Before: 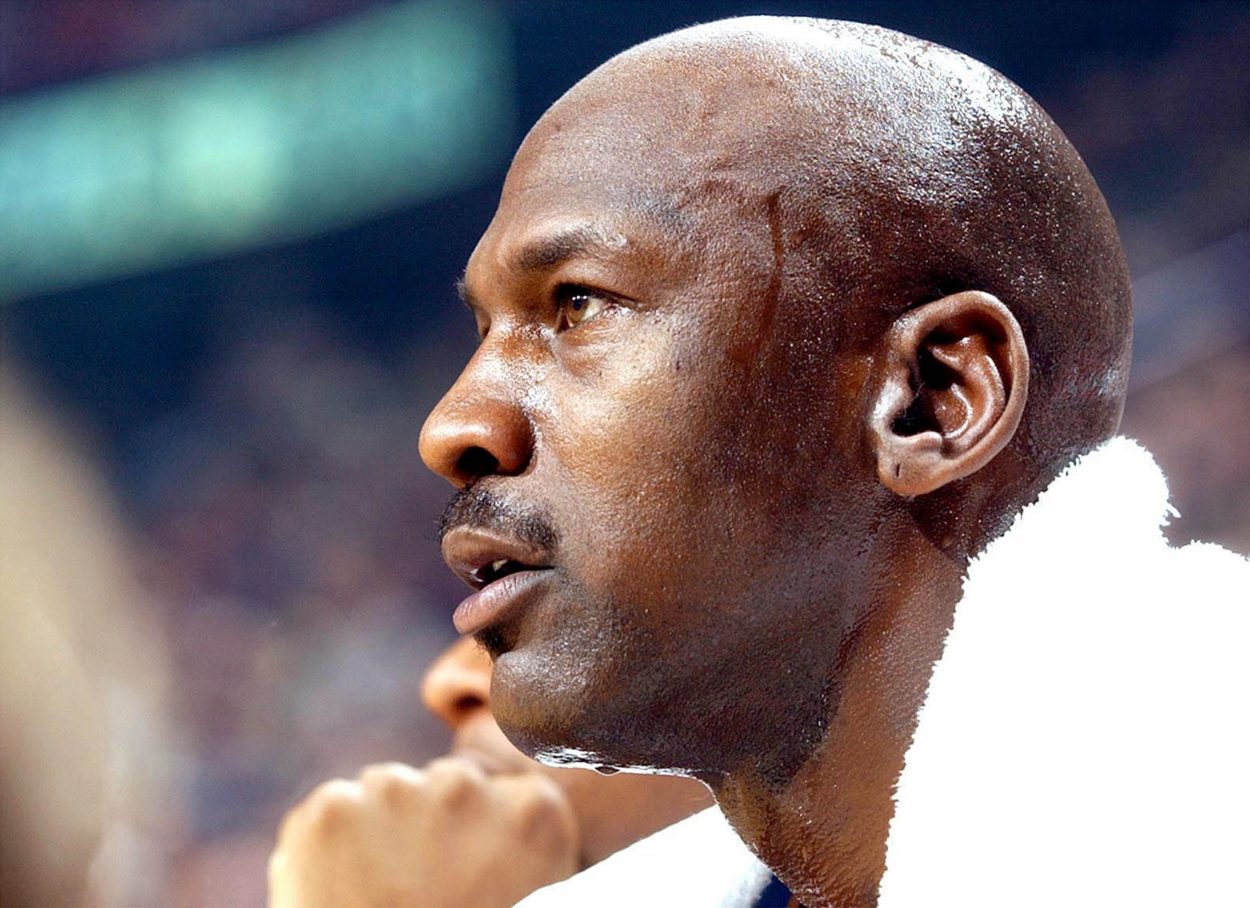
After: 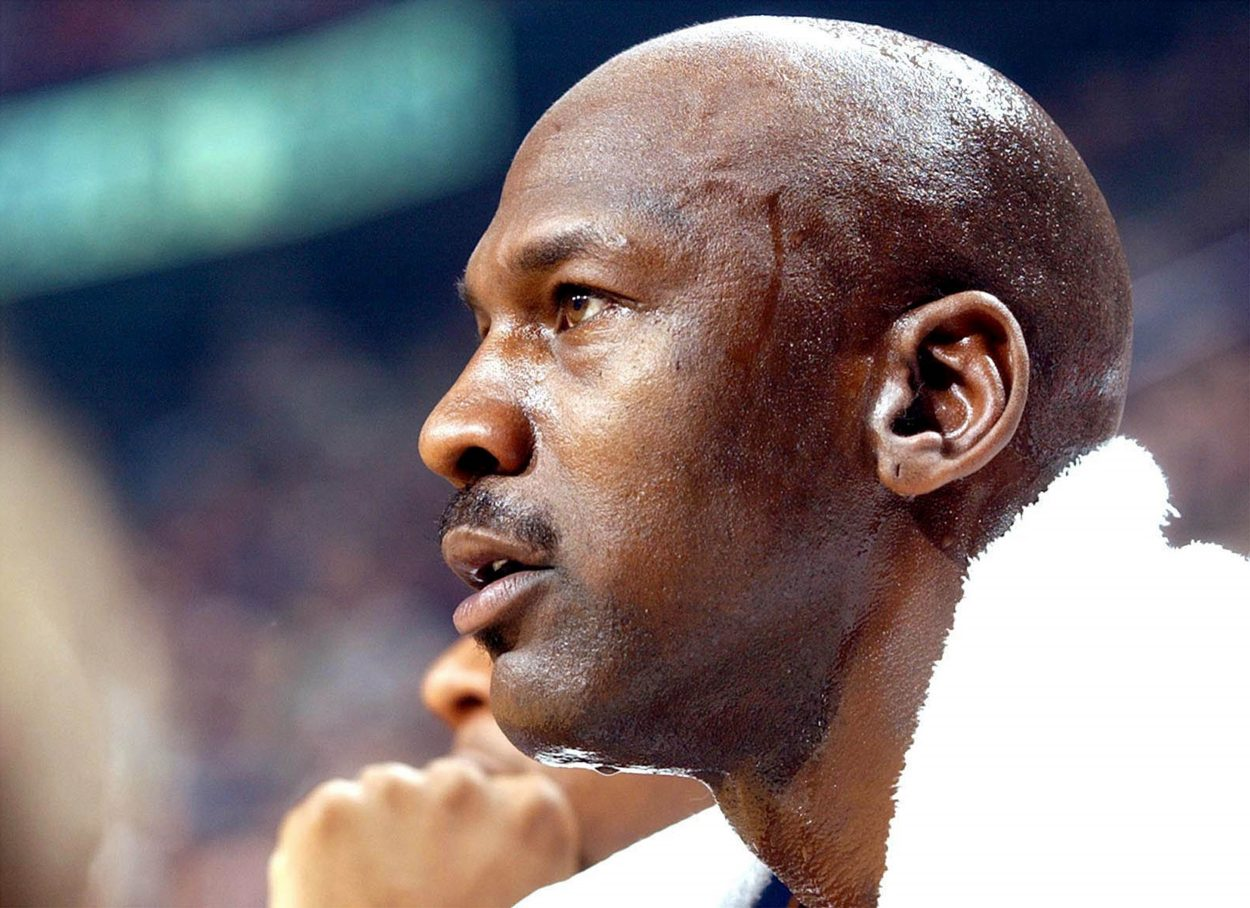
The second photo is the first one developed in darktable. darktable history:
base curve: curves: ch0 [(0, 0) (0.472, 0.455) (1, 1)]
